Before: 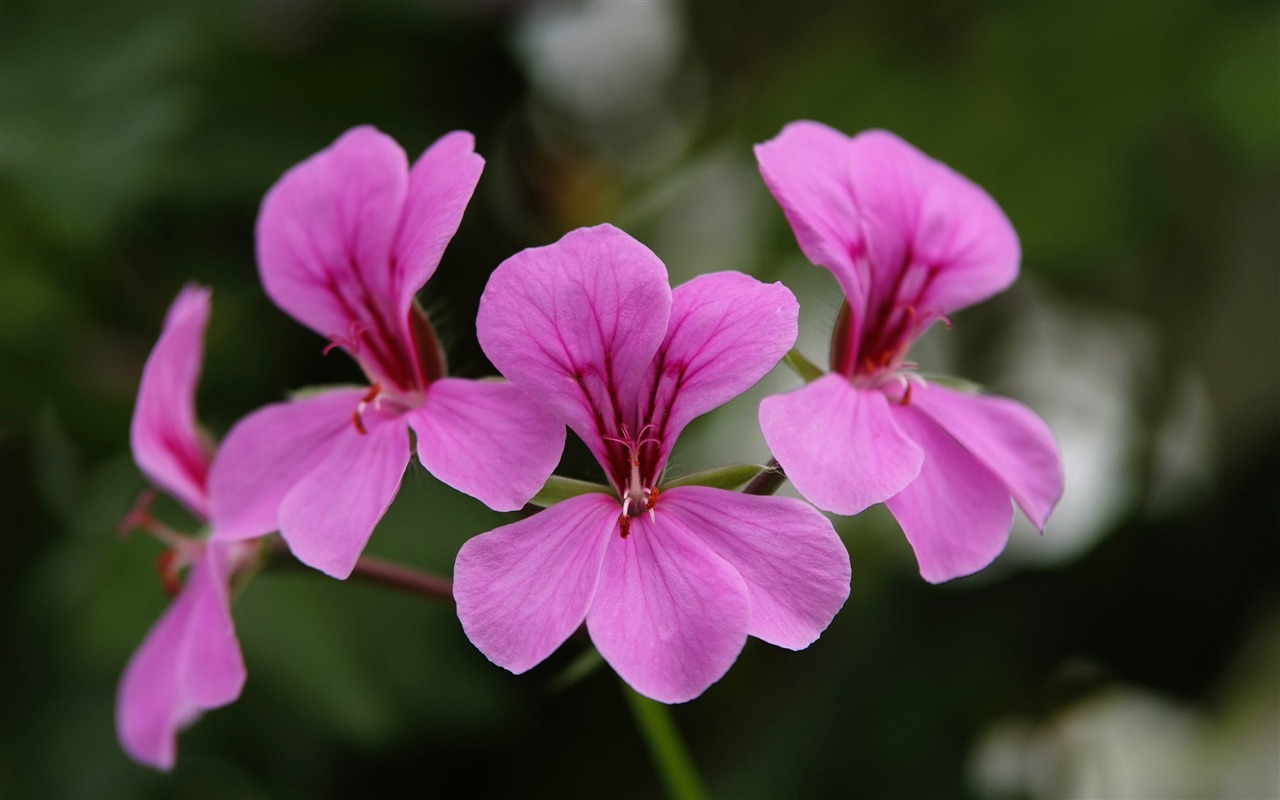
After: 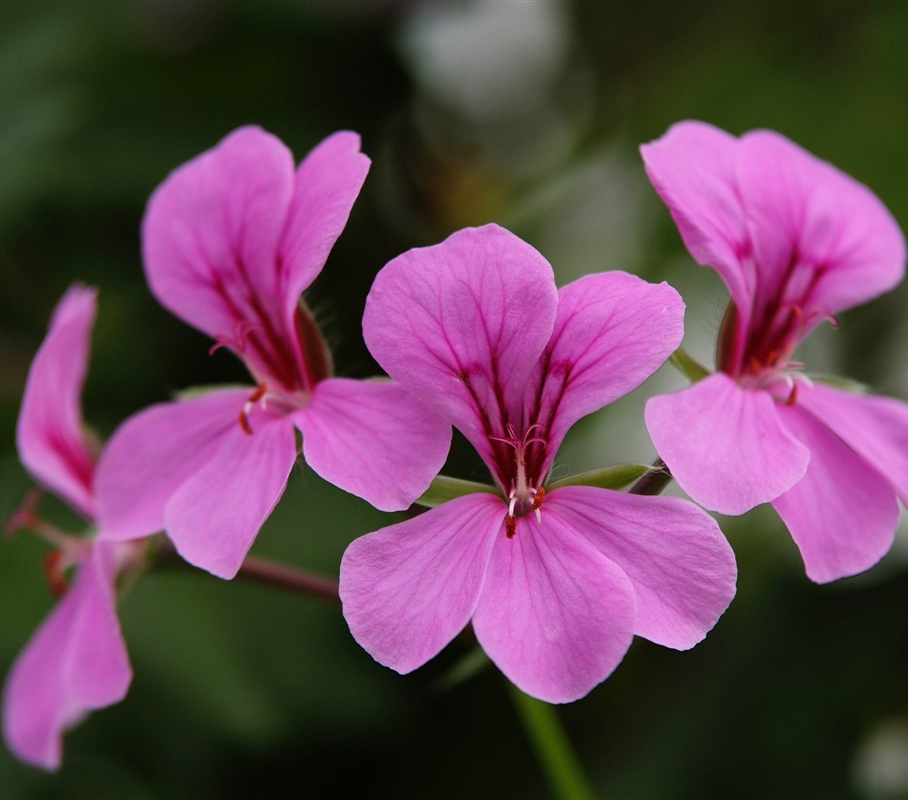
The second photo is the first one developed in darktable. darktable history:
crop and rotate: left 8.953%, right 20.084%
tone equalizer: edges refinement/feathering 500, mask exposure compensation -1.57 EV, preserve details no
